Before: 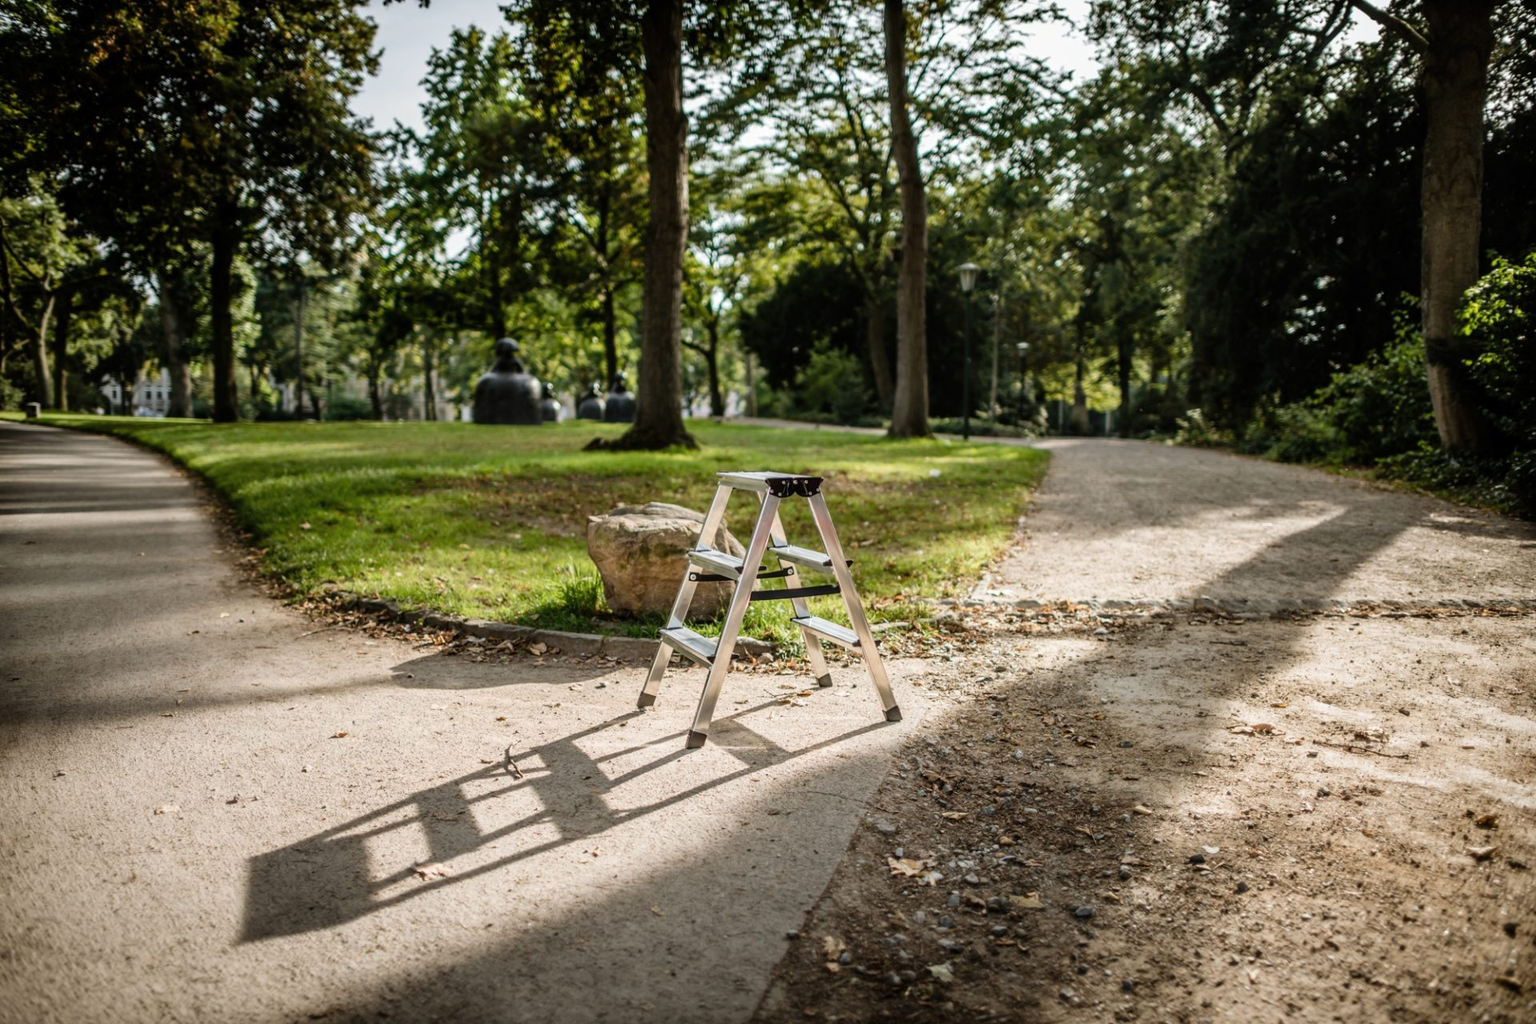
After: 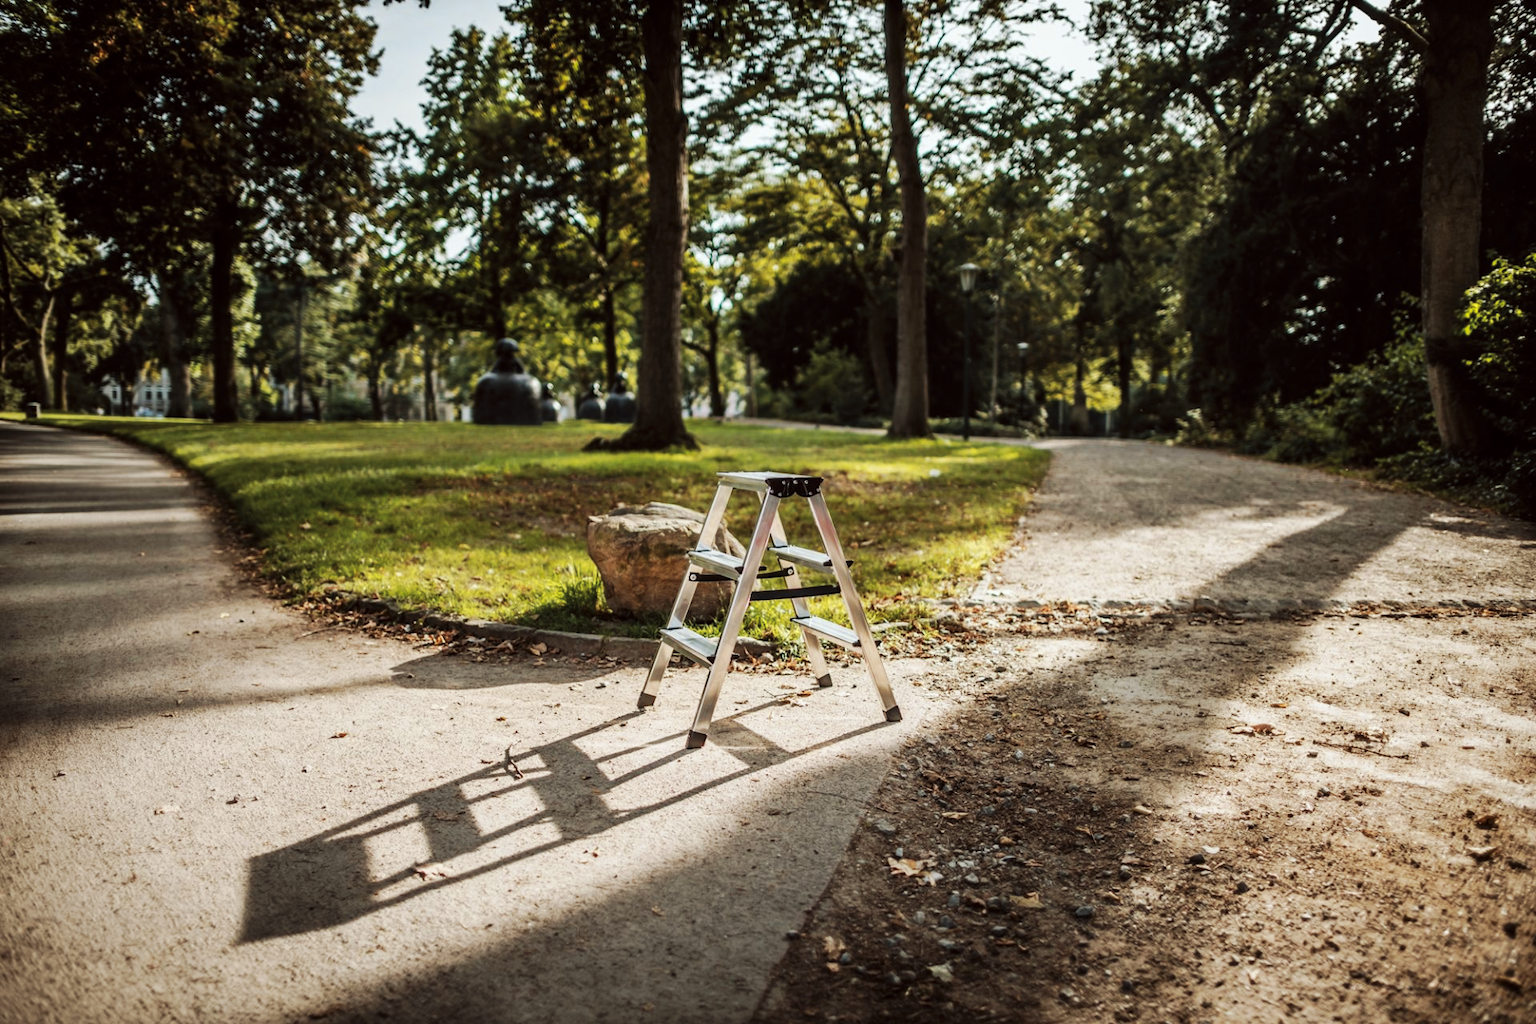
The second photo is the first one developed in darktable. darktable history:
tone curve: curves: ch0 [(0, 0) (0.003, 0.003) (0.011, 0.011) (0.025, 0.022) (0.044, 0.039) (0.069, 0.055) (0.1, 0.074) (0.136, 0.101) (0.177, 0.134) (0.224, 0.171) (0.277, 0.216) (0.335, 0.277) (0.399, 0.345) (0.468, 0.427) (0.543, 0.526) (0.623, 0.636) (0.709, 0.731) (0.801, 0.822) (0.898, 0.917) (1, 1)], preserve colors none
color look up table: target L [96.1, 96.45, 96.82, 93.97, 86.13, 88.46, 89.56, 80.12, 83.92, 61.54, 58.74, 55.19, 34.05, 4.357, 200.27, 87.93, 83.92, 65.65, 59.1, 59.31, 47.16, 45.82, 40.32, 35.03, 32.06, 21.35, 77.47, 67.35, 54.81, 60.4, 44.14, 54.27, 50.68, 45.78, 35.72, 26.72, 26.13, 25.97, 26.78, 10.85, 2.594, 84.86, 81.46, 77.58, 73.43, 53.49, 51.25, 35.47, 21.58], target a [-18.24, -18.63, -16.66, -37.15, -53.16, -72.02, -29.96, -58.11, -64.66, -14.45, -36.36, -13.96, -12.85, -0.815, 0, 3.806, 6.783, 38.68, 45.42, 17.88, 55.17, 56.78, 24.54, 49.36, 49.16, 42.92, 24.76, 34.22, 50.96, 4.199, 59.25, 27.51, 2.144, 11.48, 52.15, 53.63, 49.5, 25.59, 15.44, 38.38, 11.63, -46.23, -6.253, -33.21, -21.26, -24.73, -6.67, -7.164, -4.696], target b [19.4, 79.22, 85.69, 81.34, -10.98, 60.62, 76.52, 17.98, 68.95, 20.57, 21.67, 41.92, 25.96, 4.654, 0, 19.77, 59.78, 60.53, 14.33, 15.28, 54.84, 46.88, 42.73, 17.5, 47.76, 25.79, -7.96, -27.7, -18.8, -40.73, -30.25, -19.68, -22.6, -58.06, -6.157, -71.91, -43.07, -7.959, -45.2, -55.37, -19.74, -22.94, -1.082, -1.509, -26.2, -7.151, -36.78, -1.21, -19.3], num patches 49
